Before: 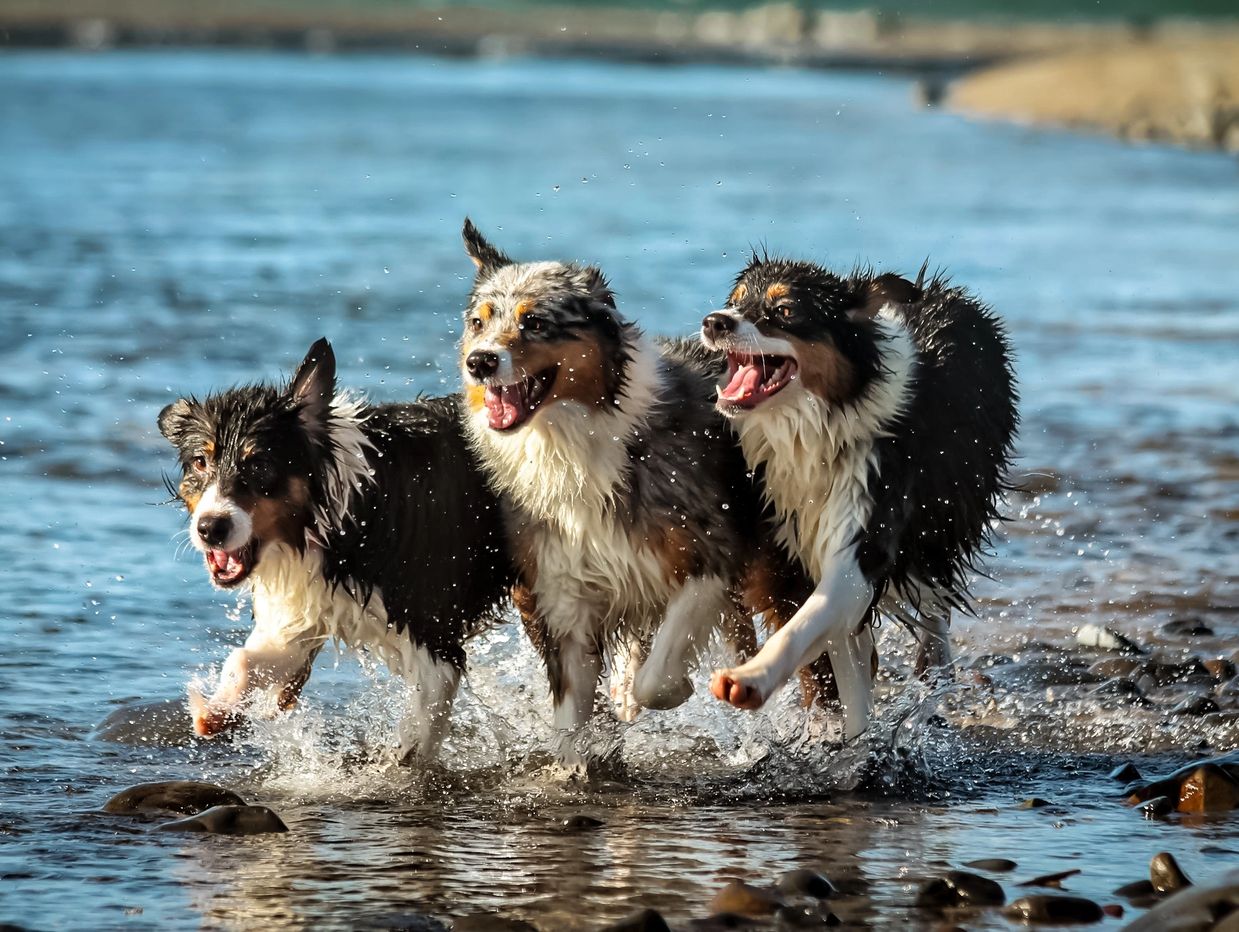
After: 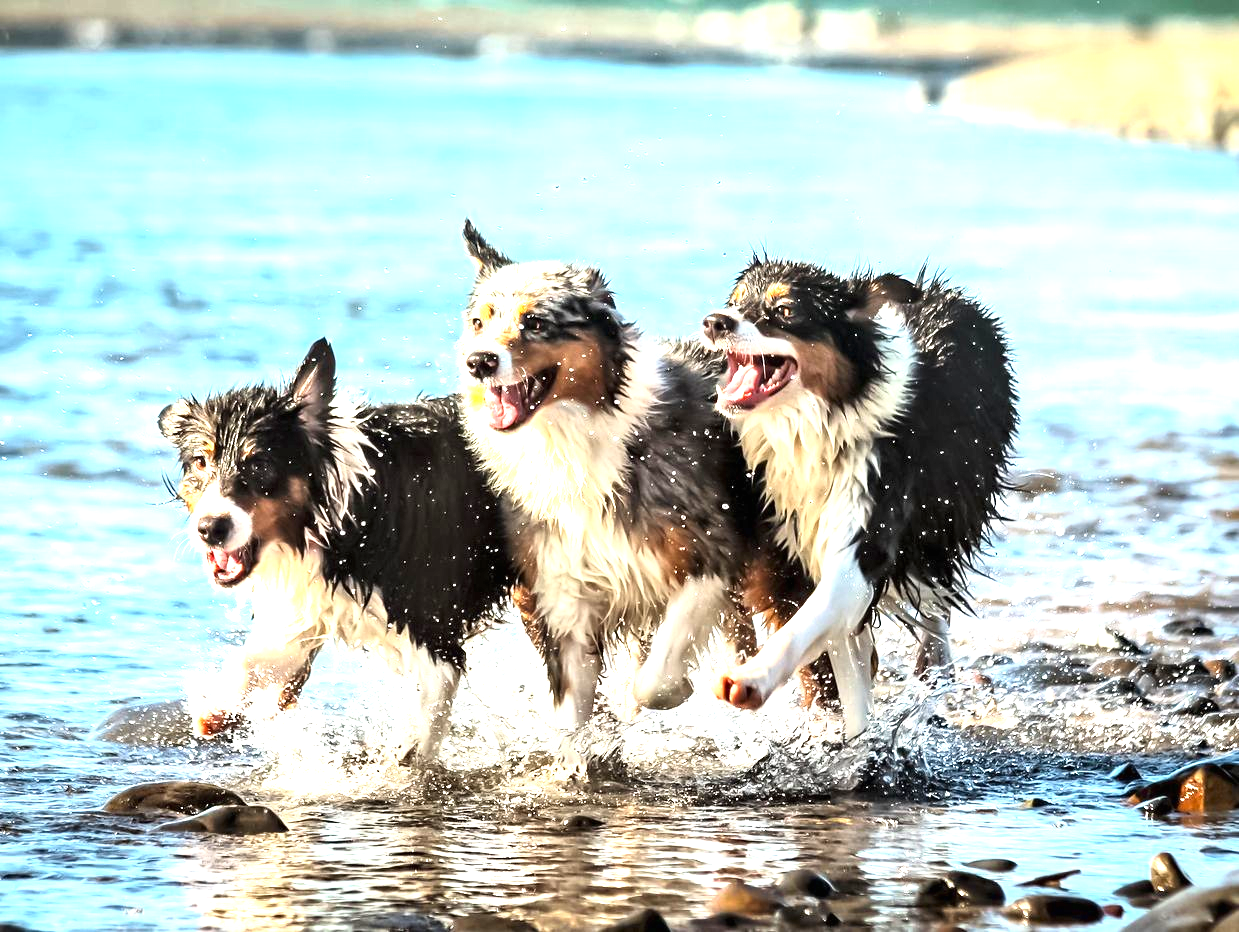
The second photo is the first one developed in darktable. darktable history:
rgb curve: curves: ch0 [(0, 0) (0.078, 0.051) (0.929, 0.956) (1, 1)], compensate middle gray true
exposure: black level correction 0, exposure 1.9 EV, compensate highlight preservation false
